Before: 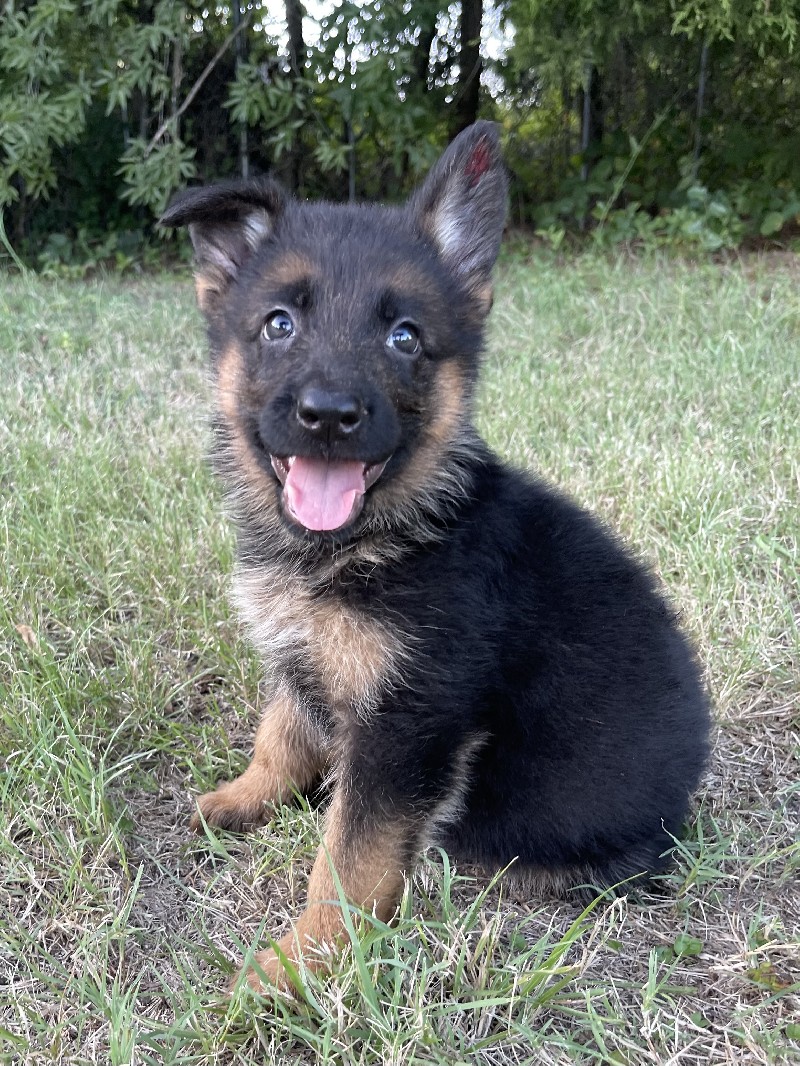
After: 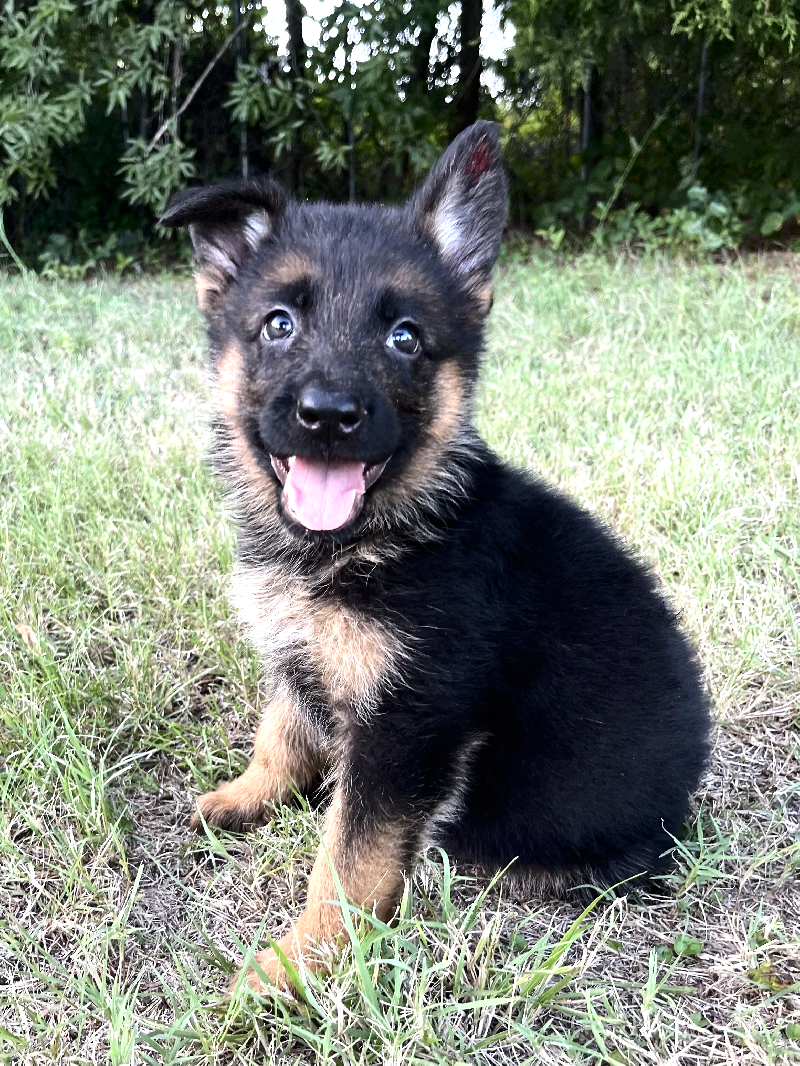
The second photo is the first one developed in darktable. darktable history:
tone equalizer: -8 EV -0.75 EV, -7 EV -0.7 EV, -6 EV -0.6 EV, -5 EV -0.4 EV, -3 EV 0.4 EV, -2 EV 0.6 EV, -1 EV 0.7 EV, +0 EV 0.75 EV, edges refinement/feathering 500, mask exposure compensation -1.57 EV, preserve details no
contrast brightness saturation: contrast 0.15, brightness -0.01, saturation 0.1
